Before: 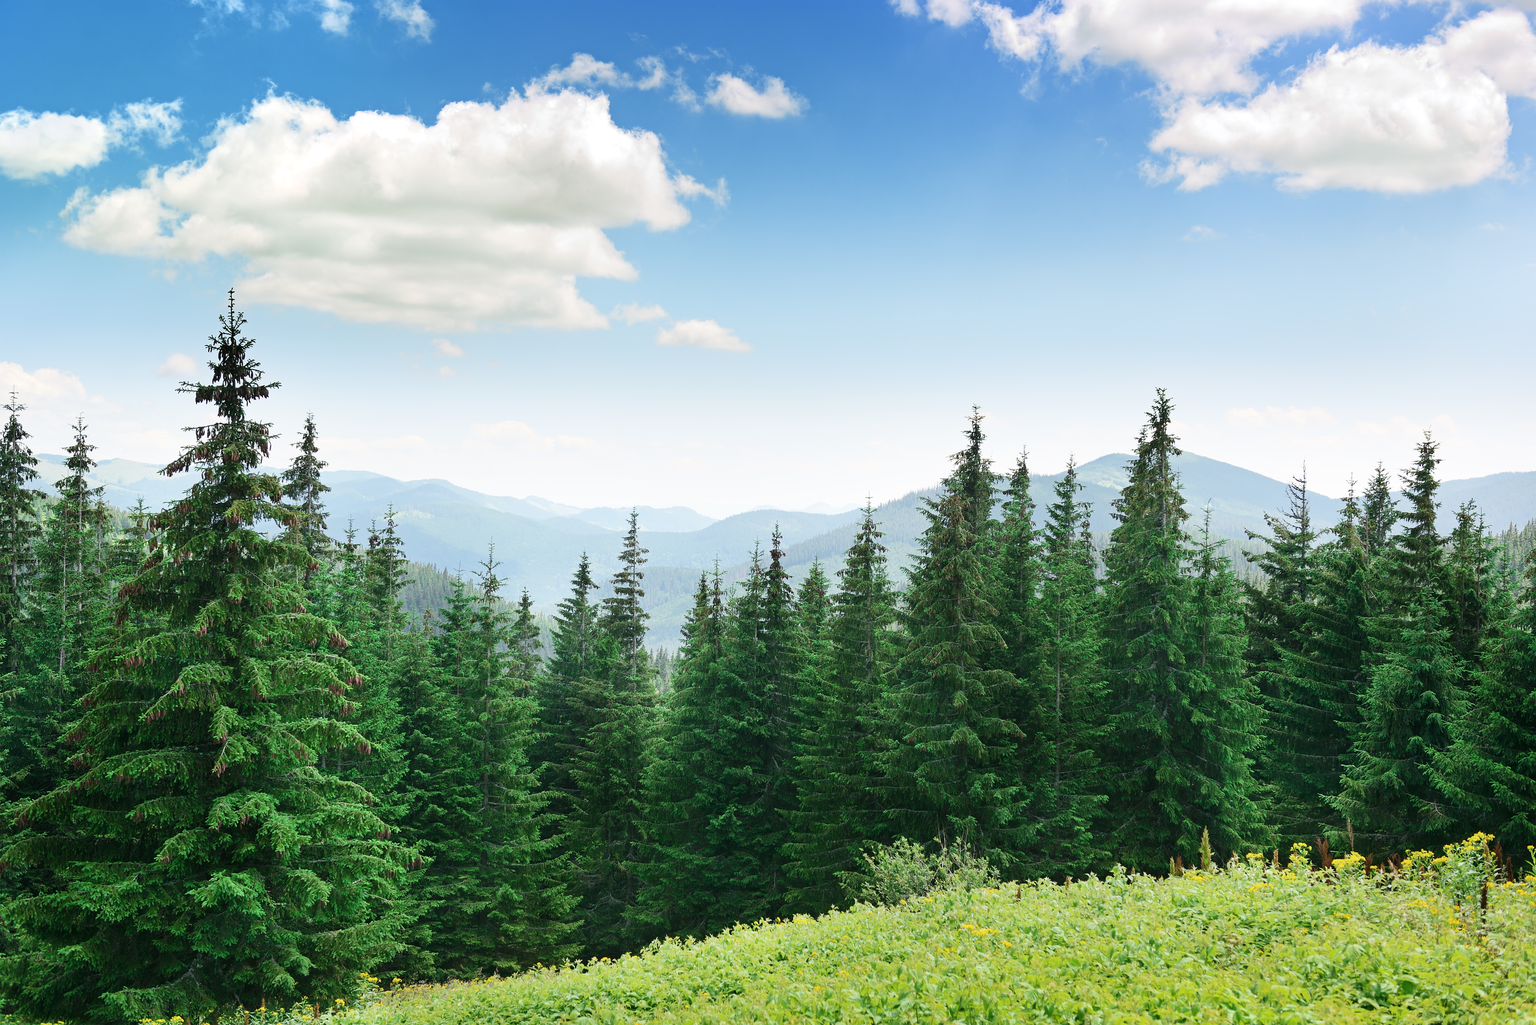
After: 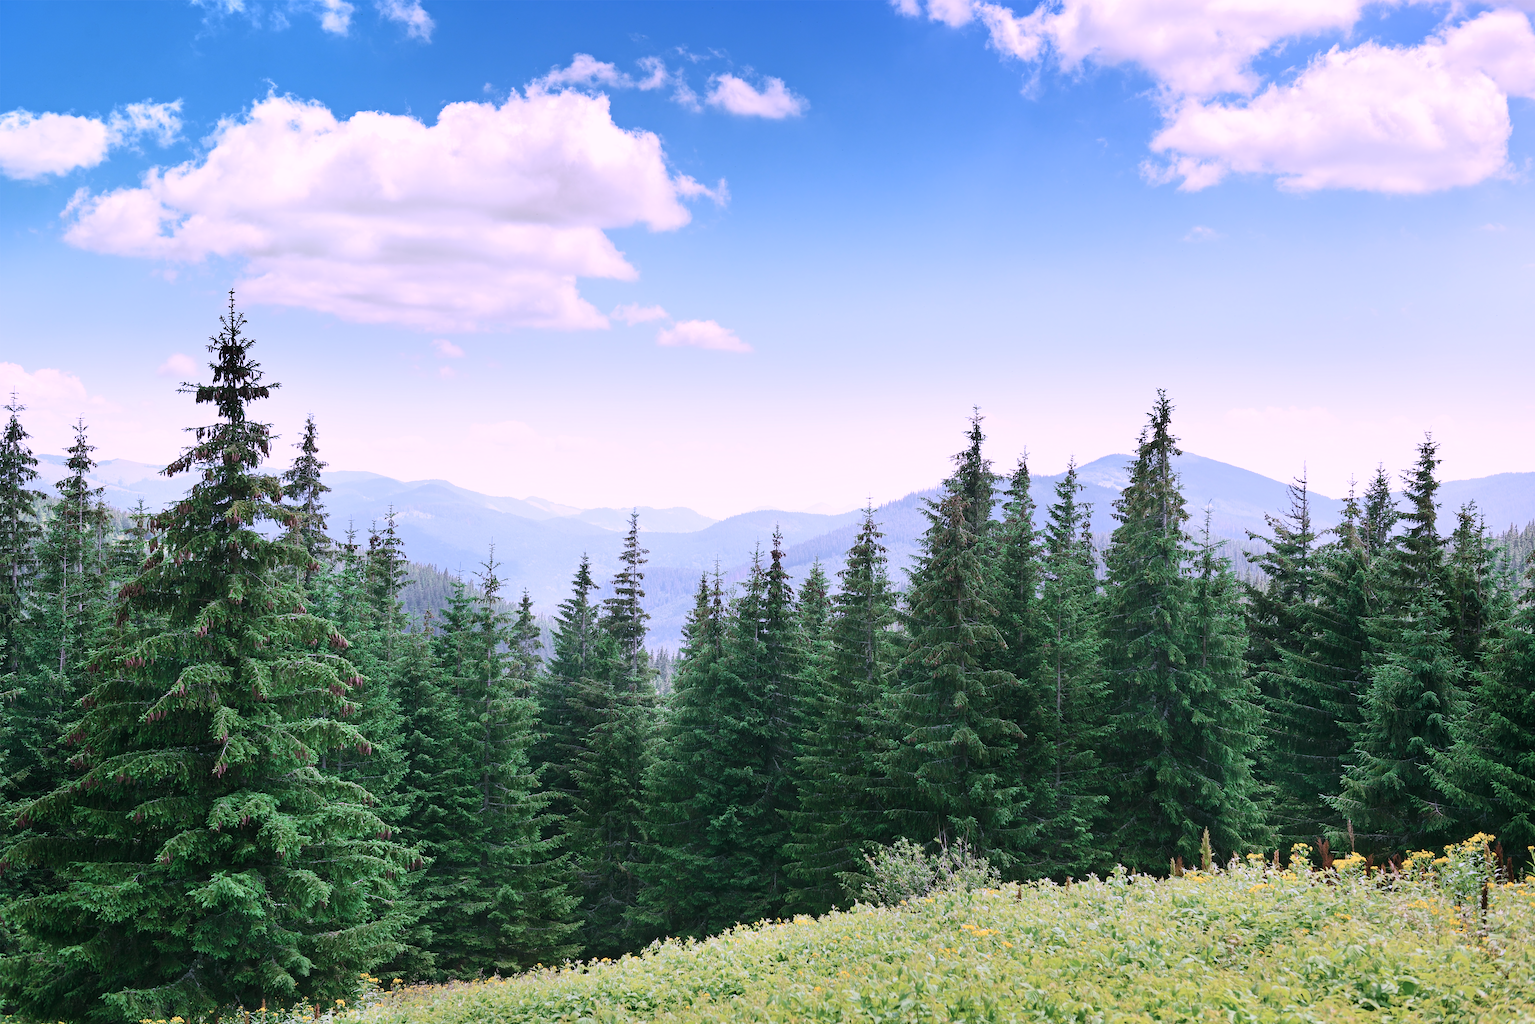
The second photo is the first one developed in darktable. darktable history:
color correction: highlights a* 15.03, highlights b* -25.07
